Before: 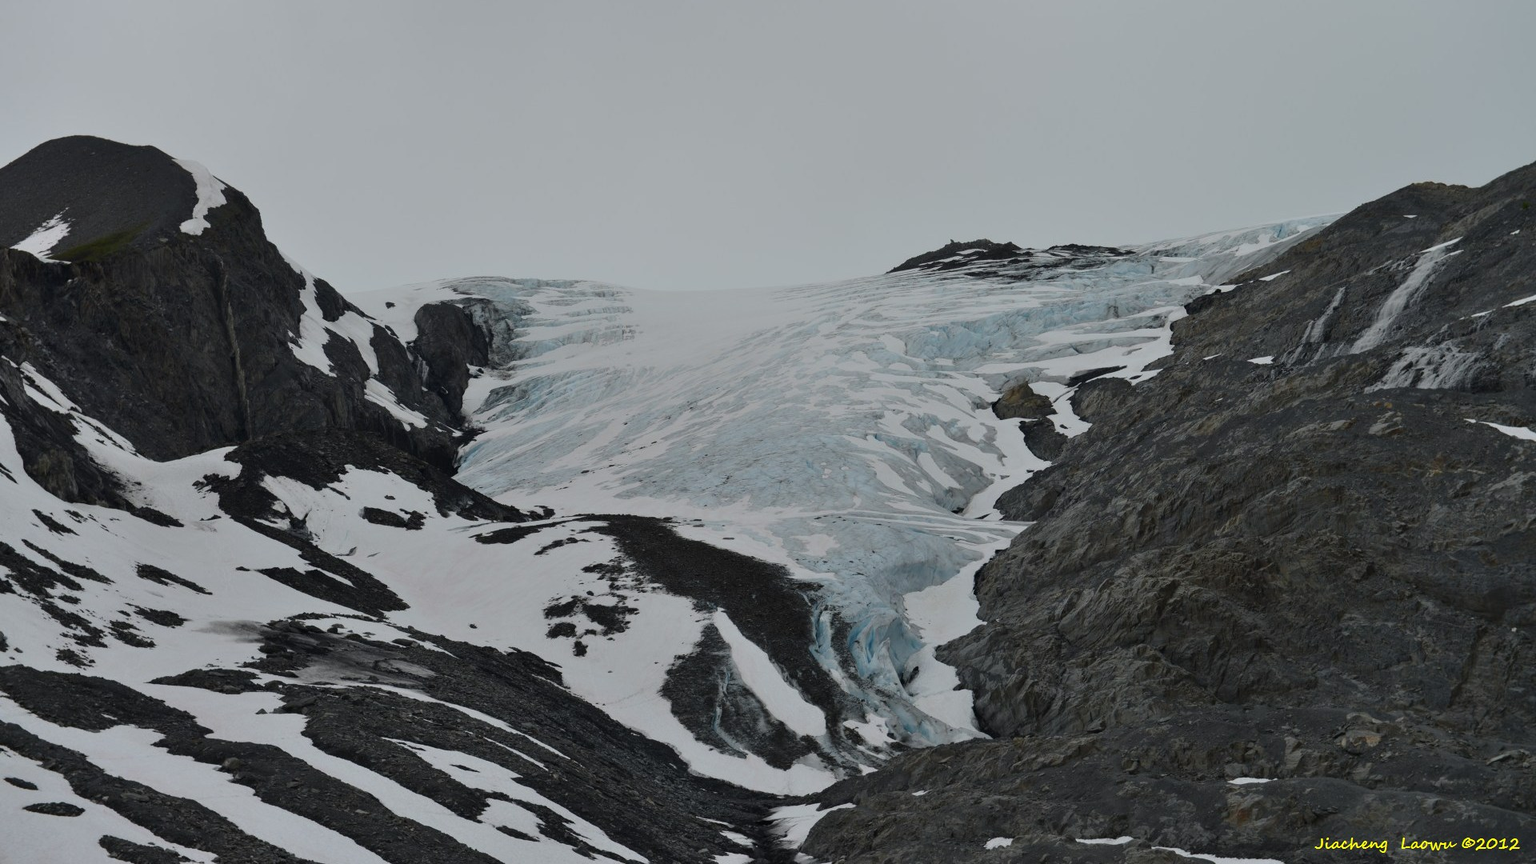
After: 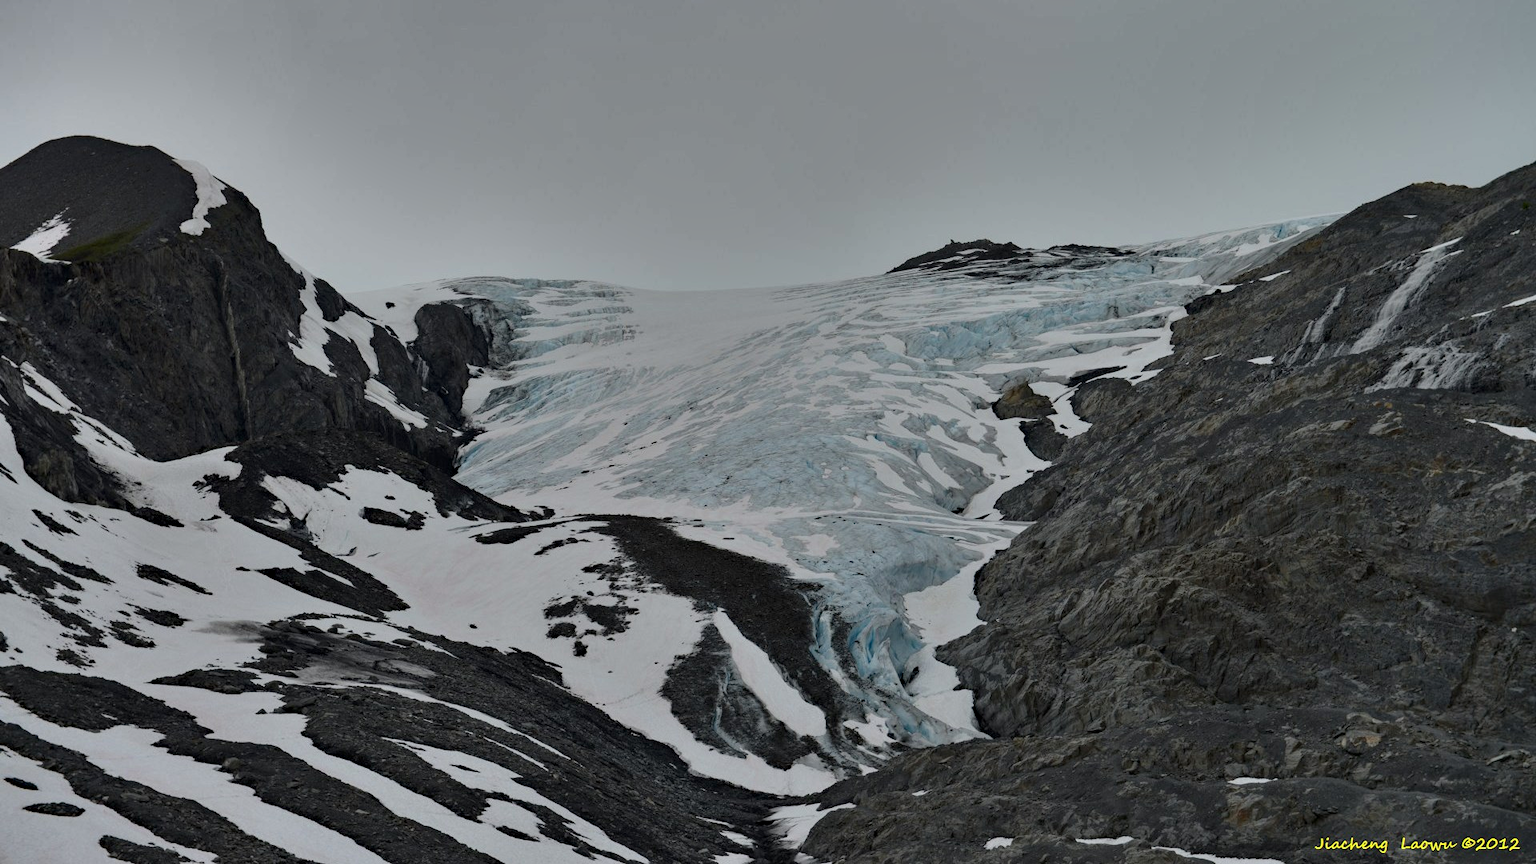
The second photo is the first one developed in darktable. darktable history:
local contrast: highlights 100%, shadows 100%, detail 120%, midtone range 0.2
haze removal: compatibility mode true, adaptive false
shadows and highlights: shadows 24.5, highlights -78.15, soften with gaussian
